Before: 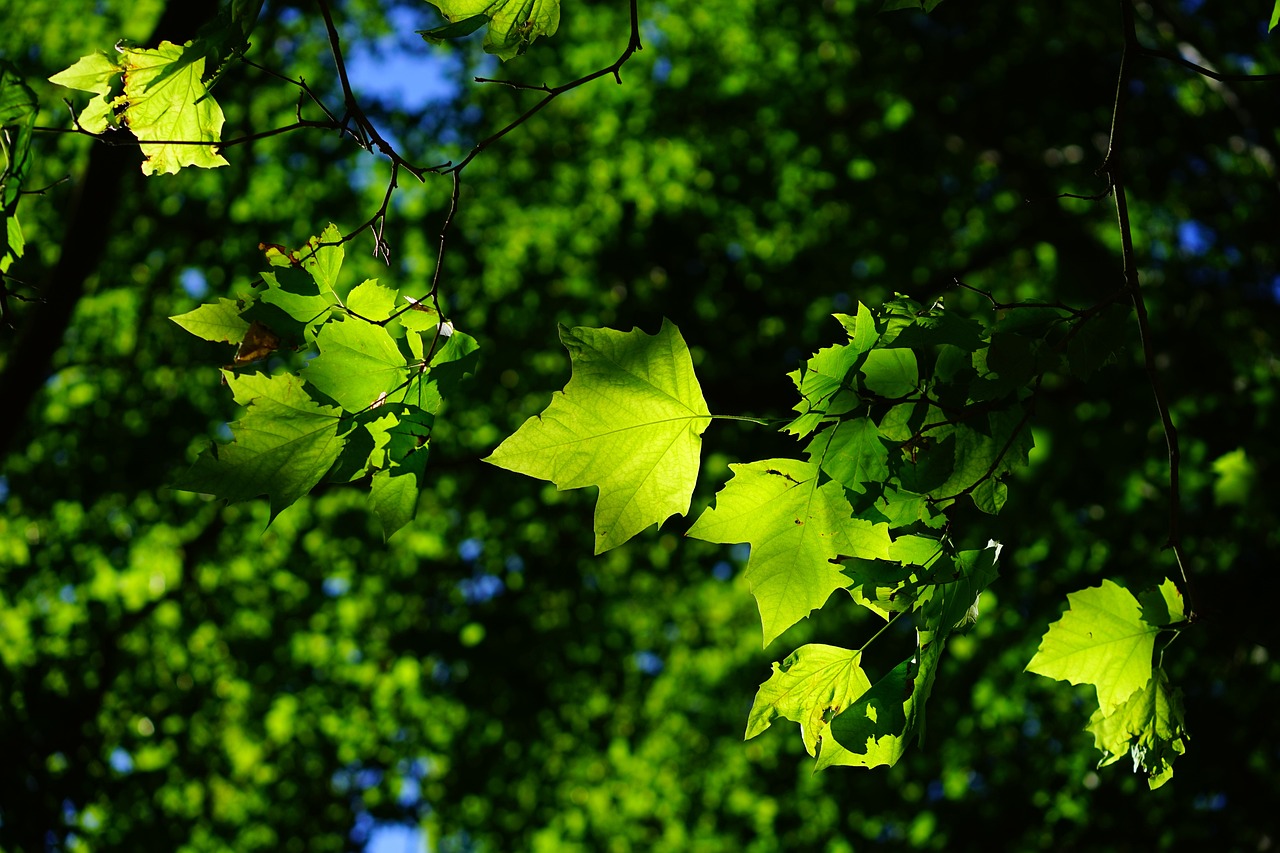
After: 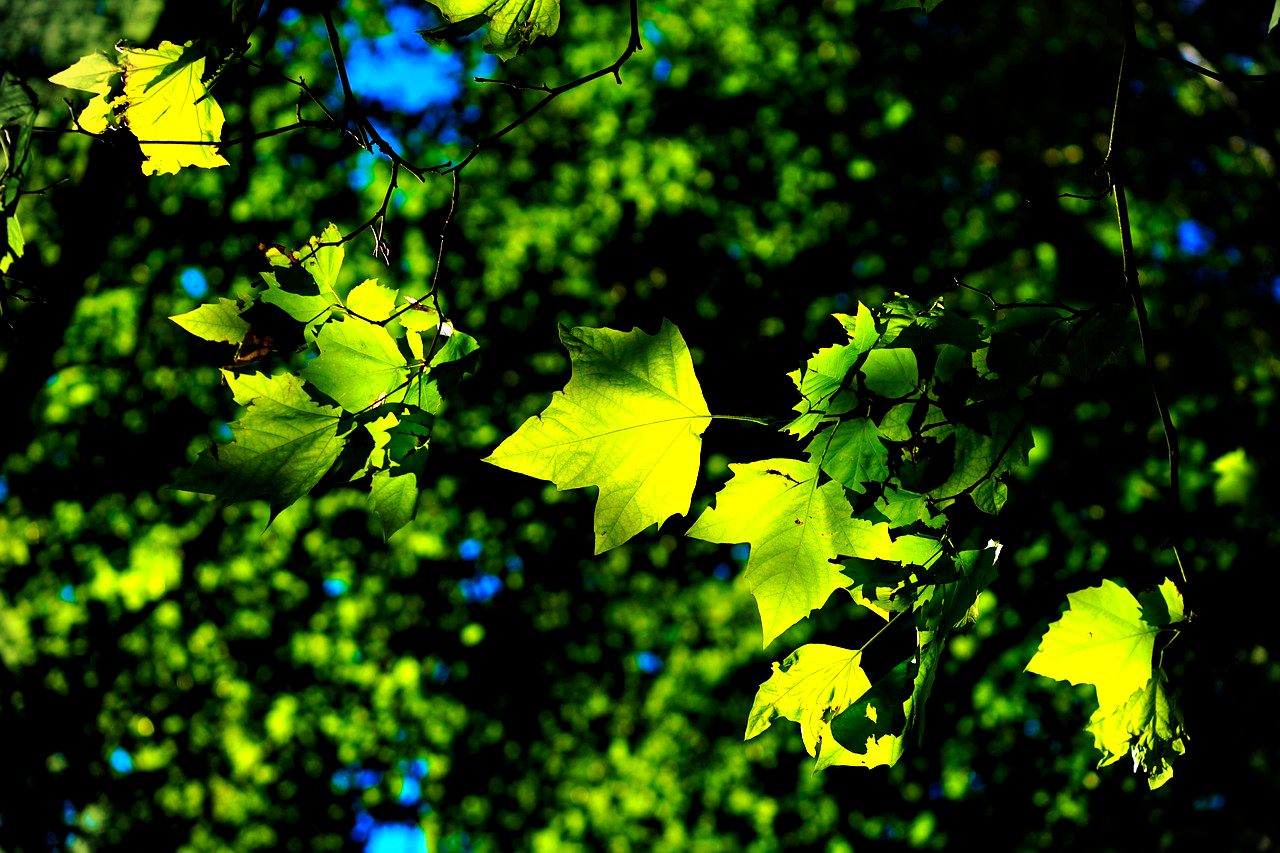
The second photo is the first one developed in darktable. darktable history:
vignetting: fall-off start 88.72%, fall-off radius 44.12%, width/height ratio 1.154, unbound false
contrast equalizer: octaves 7, y [[0.6 ×6], [0.55 ×6], [0 ×6], [0 ×6], [0 ×6]]
base curve: preserve colors none
color balance rgb: highlights gain › chroma 2.049%, highlights gain › hue 73.75°, linear chroma grading › shadows 17.543%, linear chroma grading › highlights 60.637%, linear chroma grading › global chroma 49.736%, perceptual saturation grading › global saturation 29.467%
